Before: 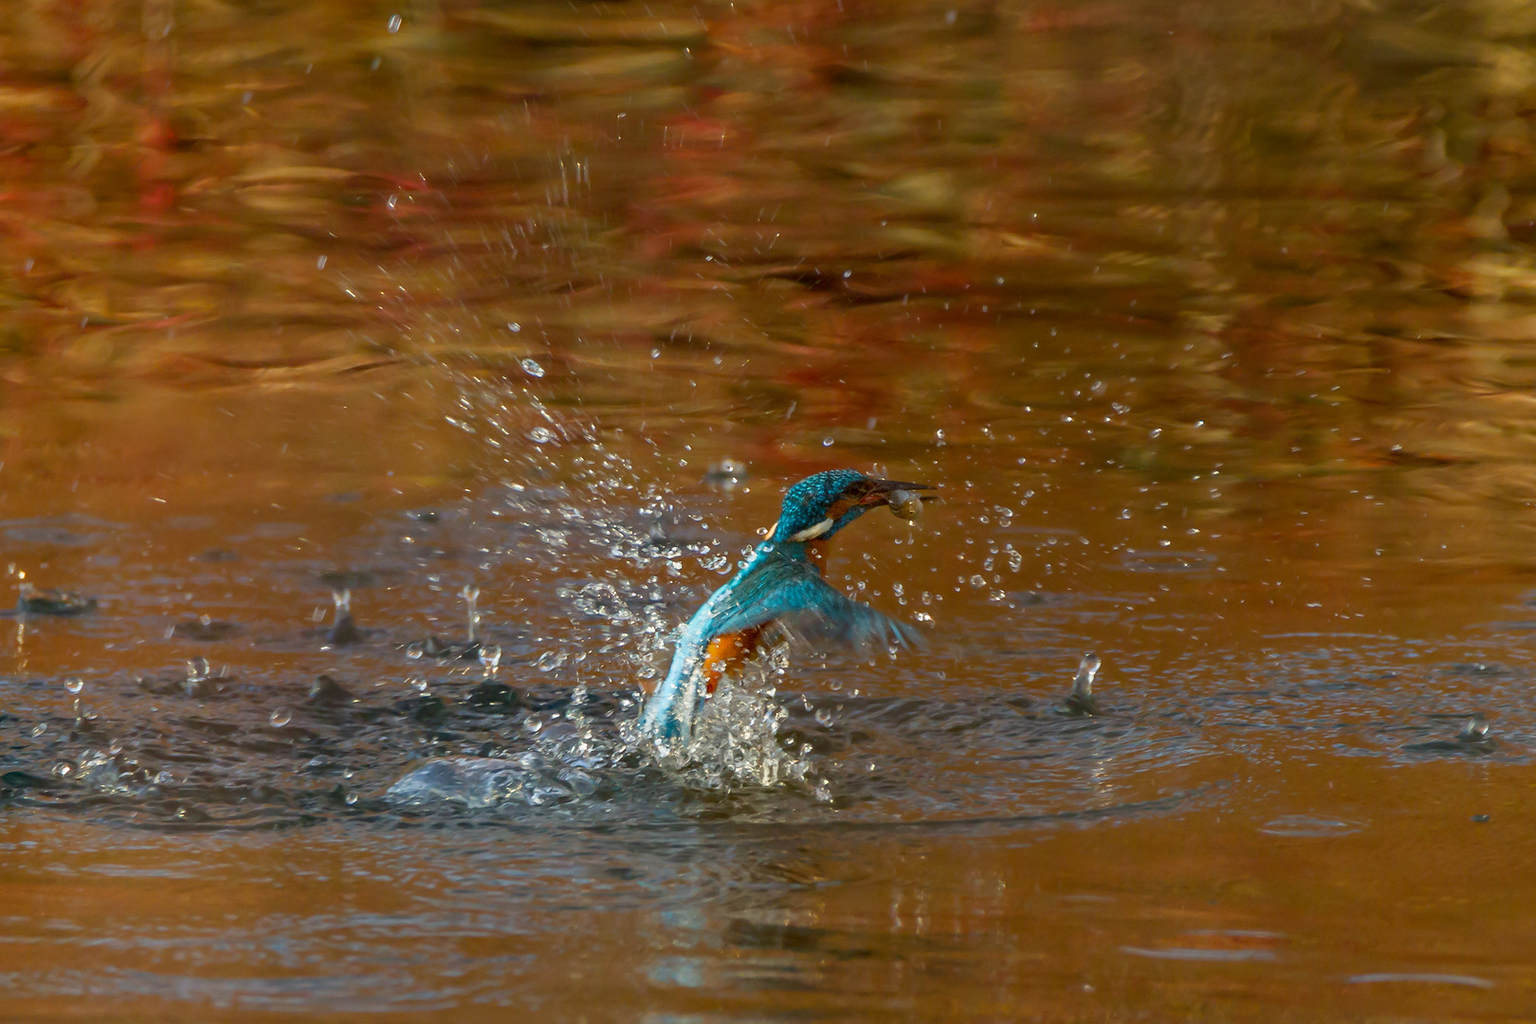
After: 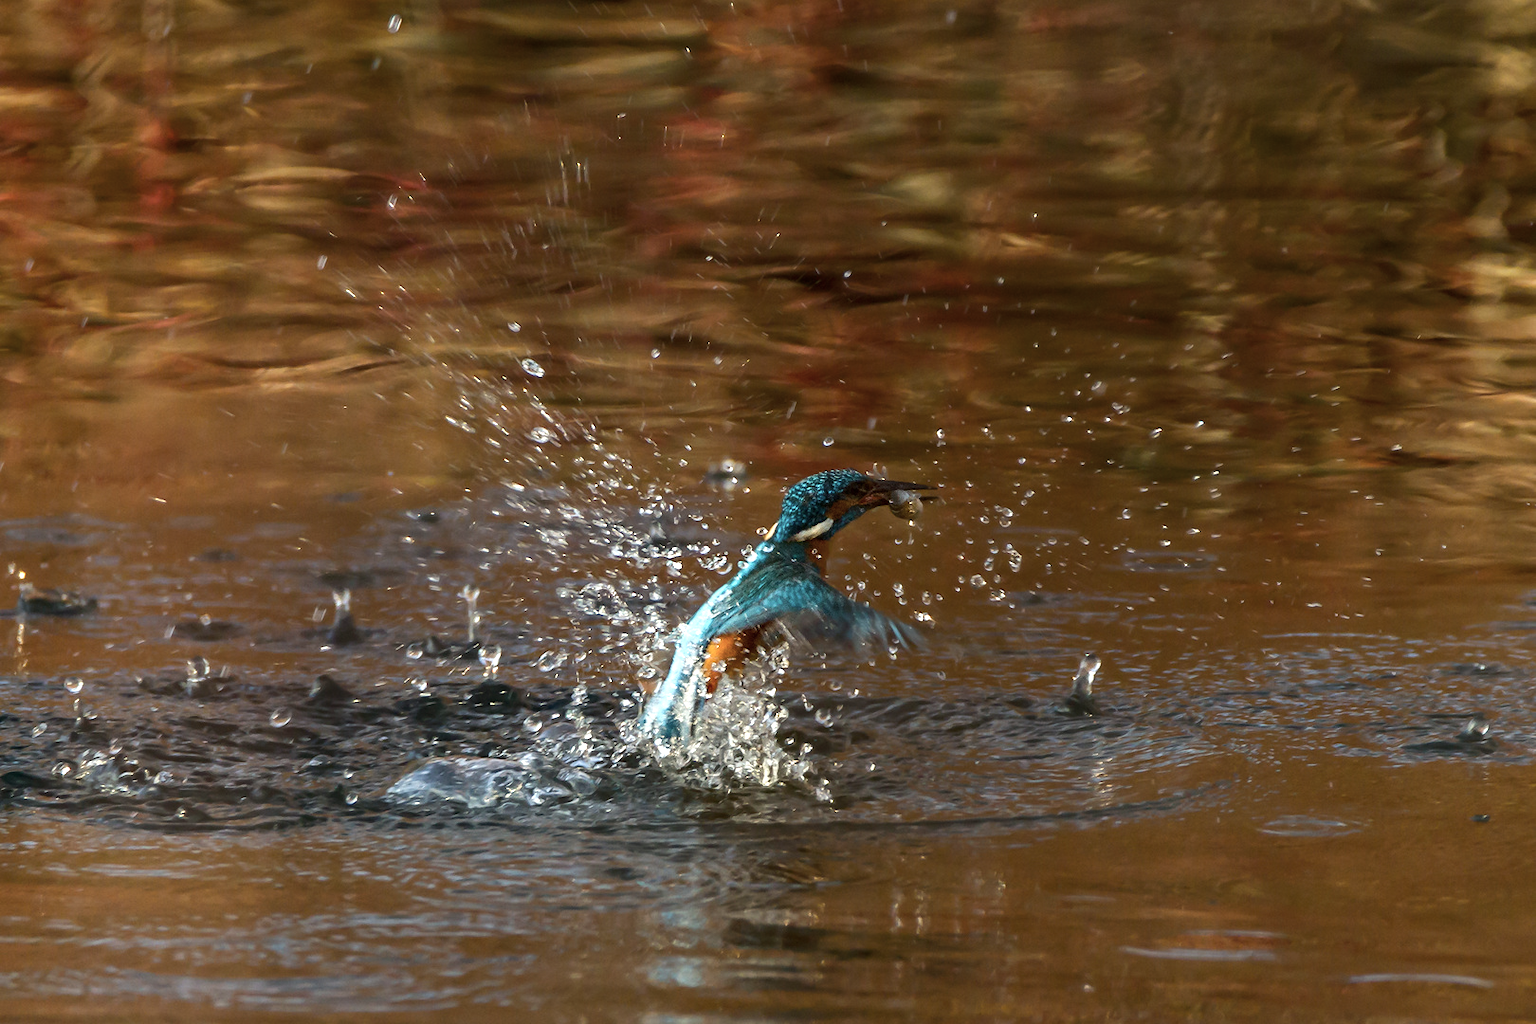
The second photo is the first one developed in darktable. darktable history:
contrast brightness saturation: contrast 0.06, brightness -0.01, saturation -0.23
tone equalizer: -8 EV -0.75 EV, -7 EV -0.7 EV, -6 EV -0.6 EV, -5 EV -0.4 EV, -3 EV 0.4 EV, -2 EV 0.6 EV, -1 EV 0.7 EV, +0 EV 0.75 EV, edges refinement/feathering 500, mask exposure compensation -1.57 EV, preserve details no
